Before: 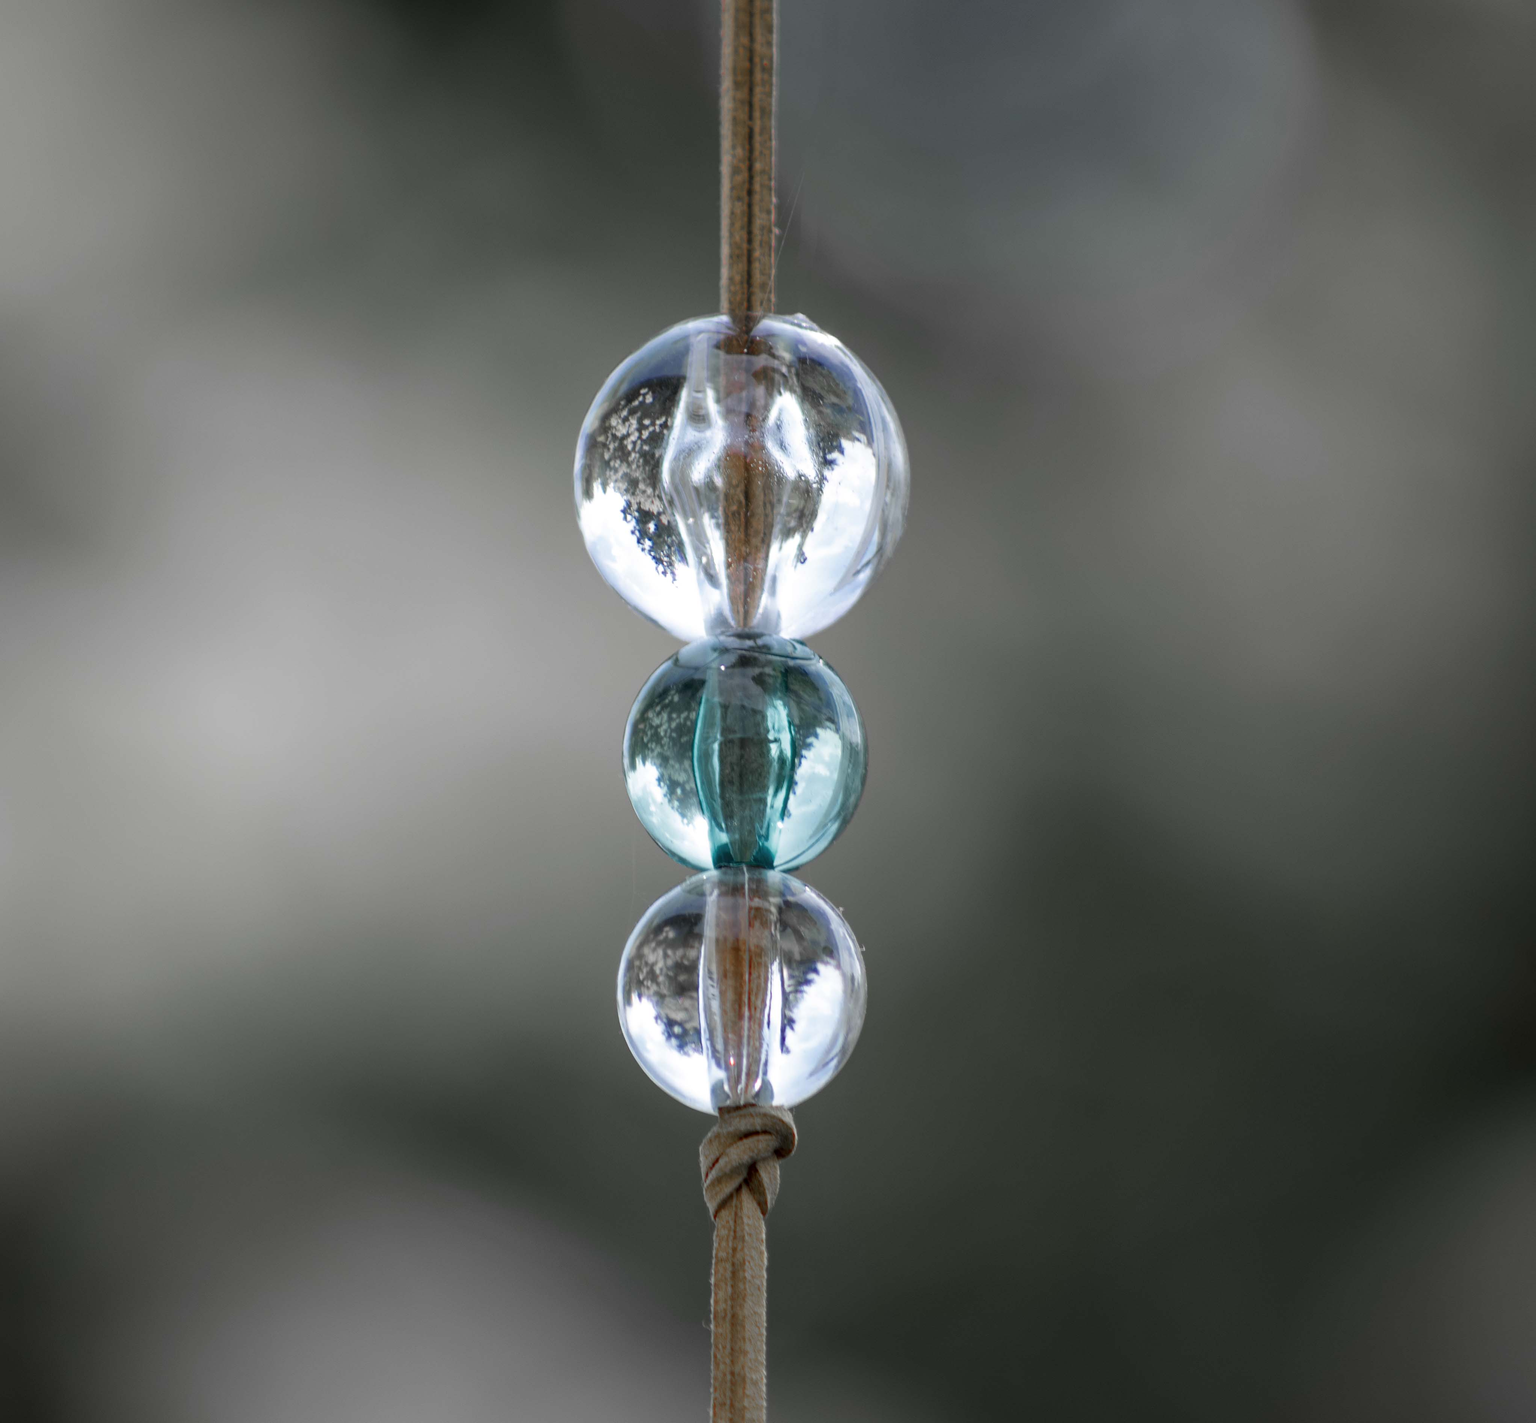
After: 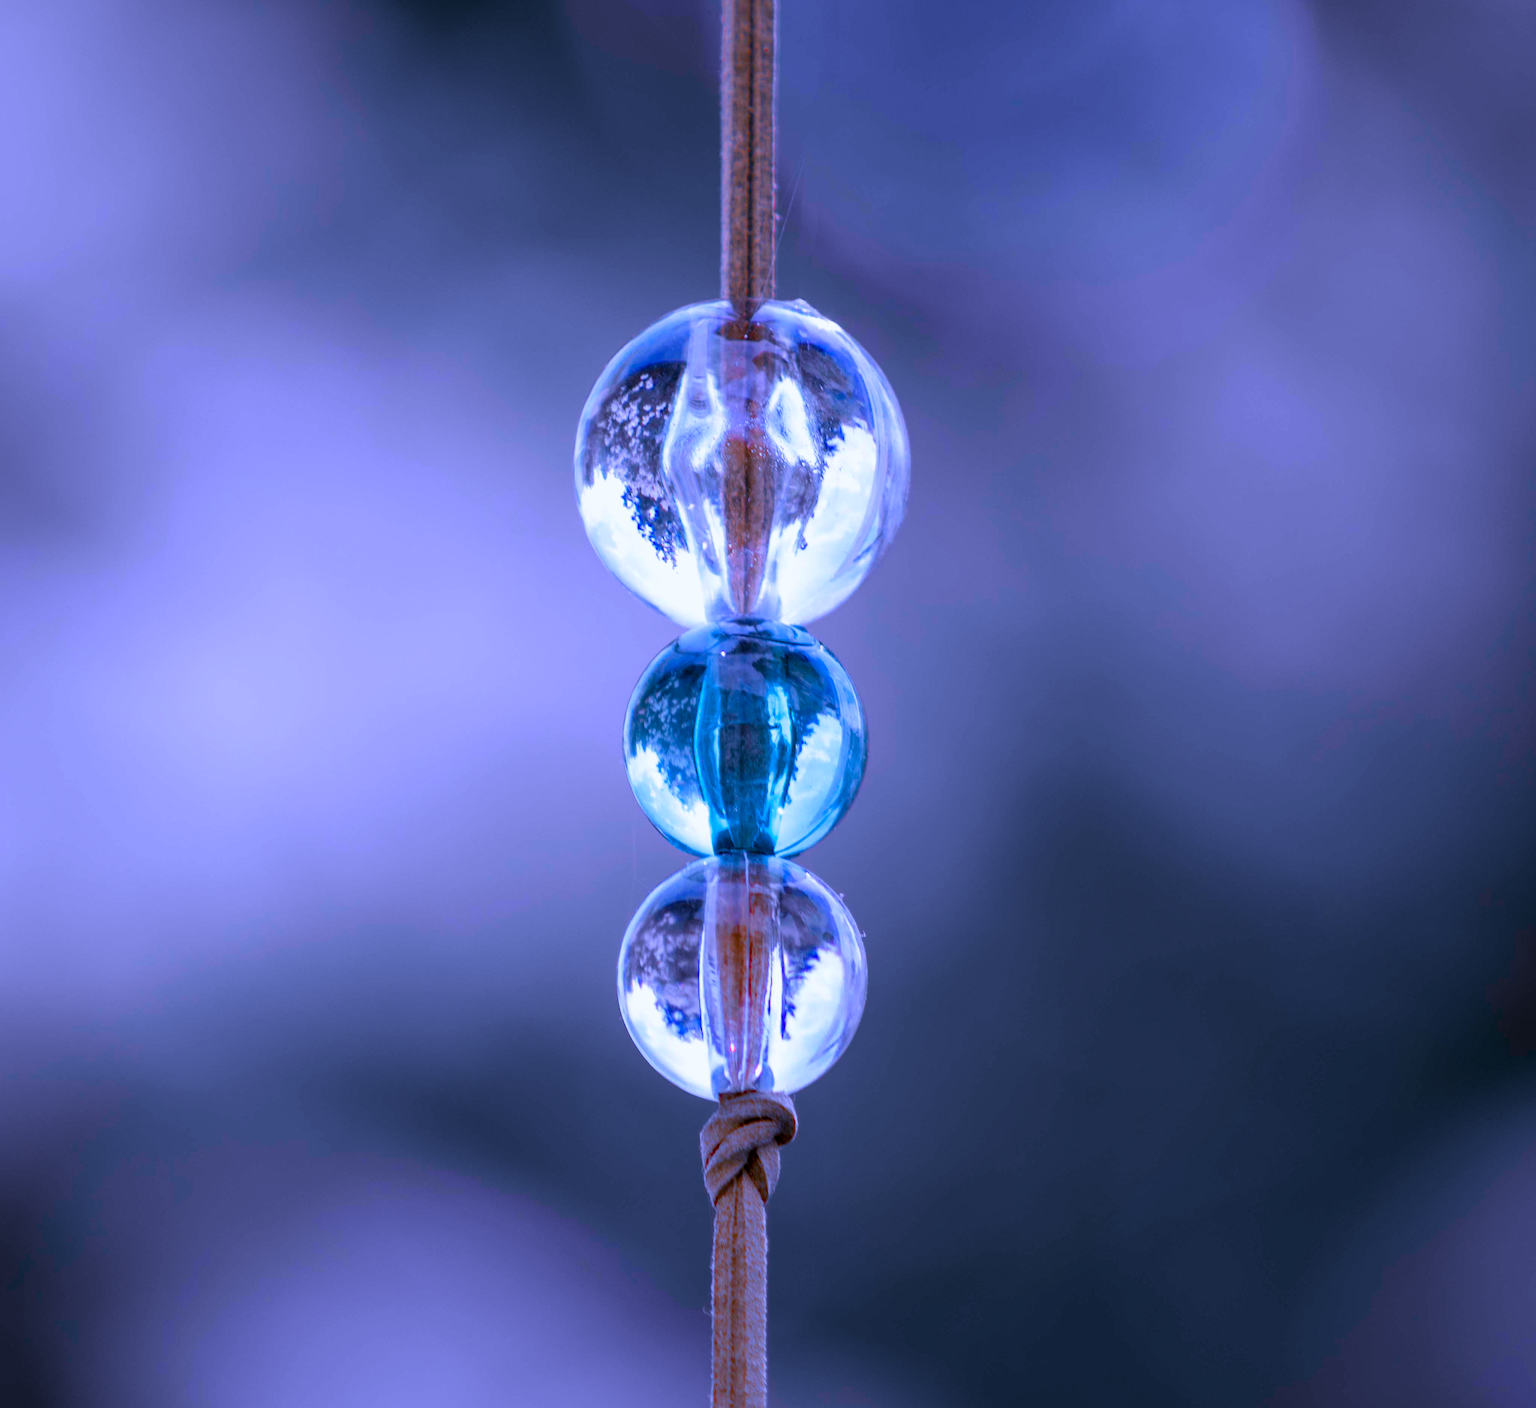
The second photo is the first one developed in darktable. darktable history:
white balance: red 0.98, blue 1.61
color balance rgb: perceptual saturation grading › global saturation 35%, perceptual saturation grading › highlights -25%, perceptual saturation grading › shadows 25%, global vibrance 10%
crop: top 1.049%, right 0.001%
